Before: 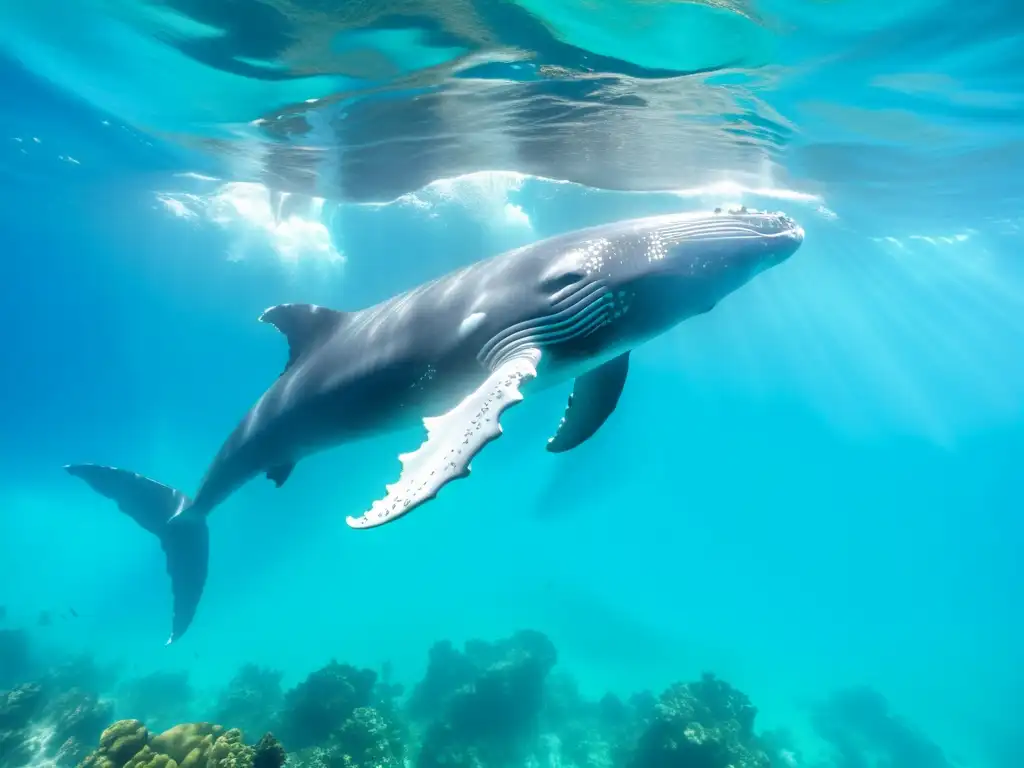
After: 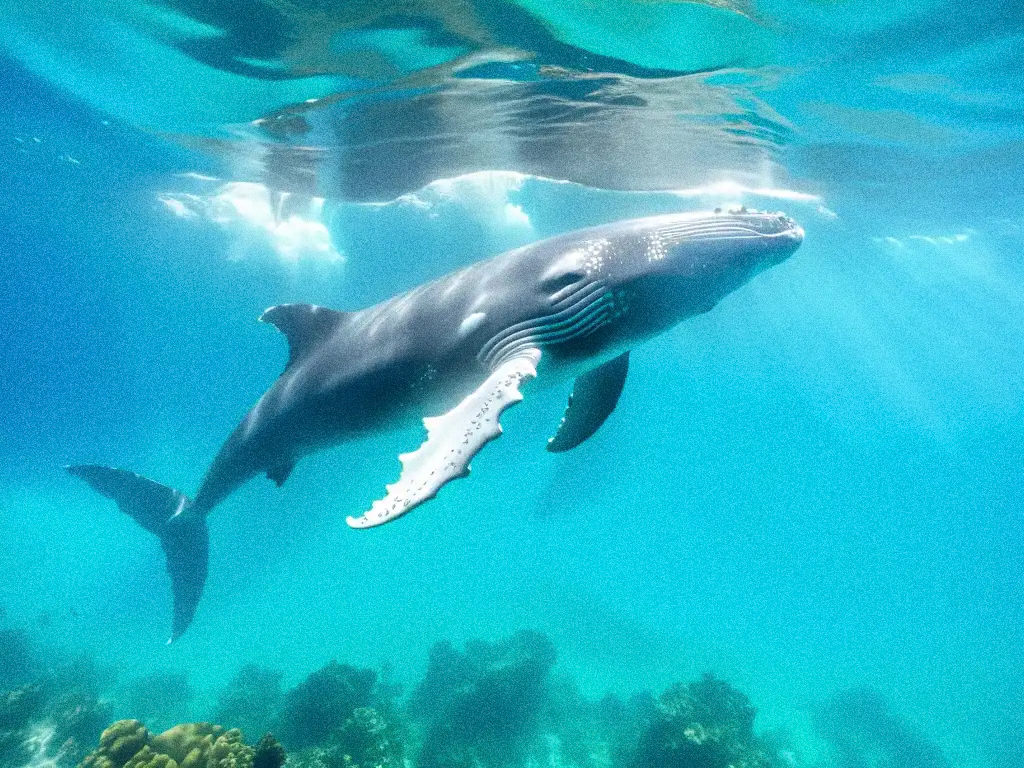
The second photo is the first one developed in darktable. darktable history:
grain: coarseness 0.09 ISO, strength 40%
rotate and perspective: automatic cropping off
